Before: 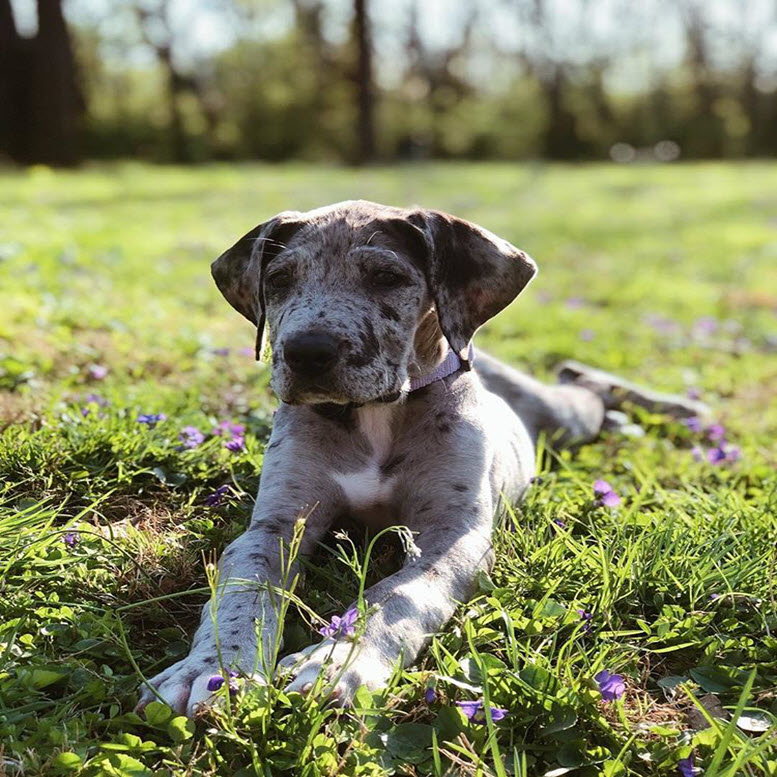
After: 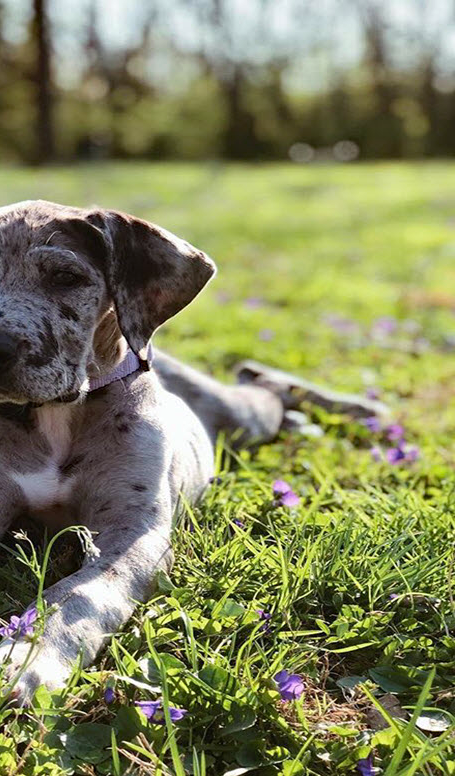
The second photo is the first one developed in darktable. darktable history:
crop: left 41.402%
haze removal: compatibility mode true, adaptive false
